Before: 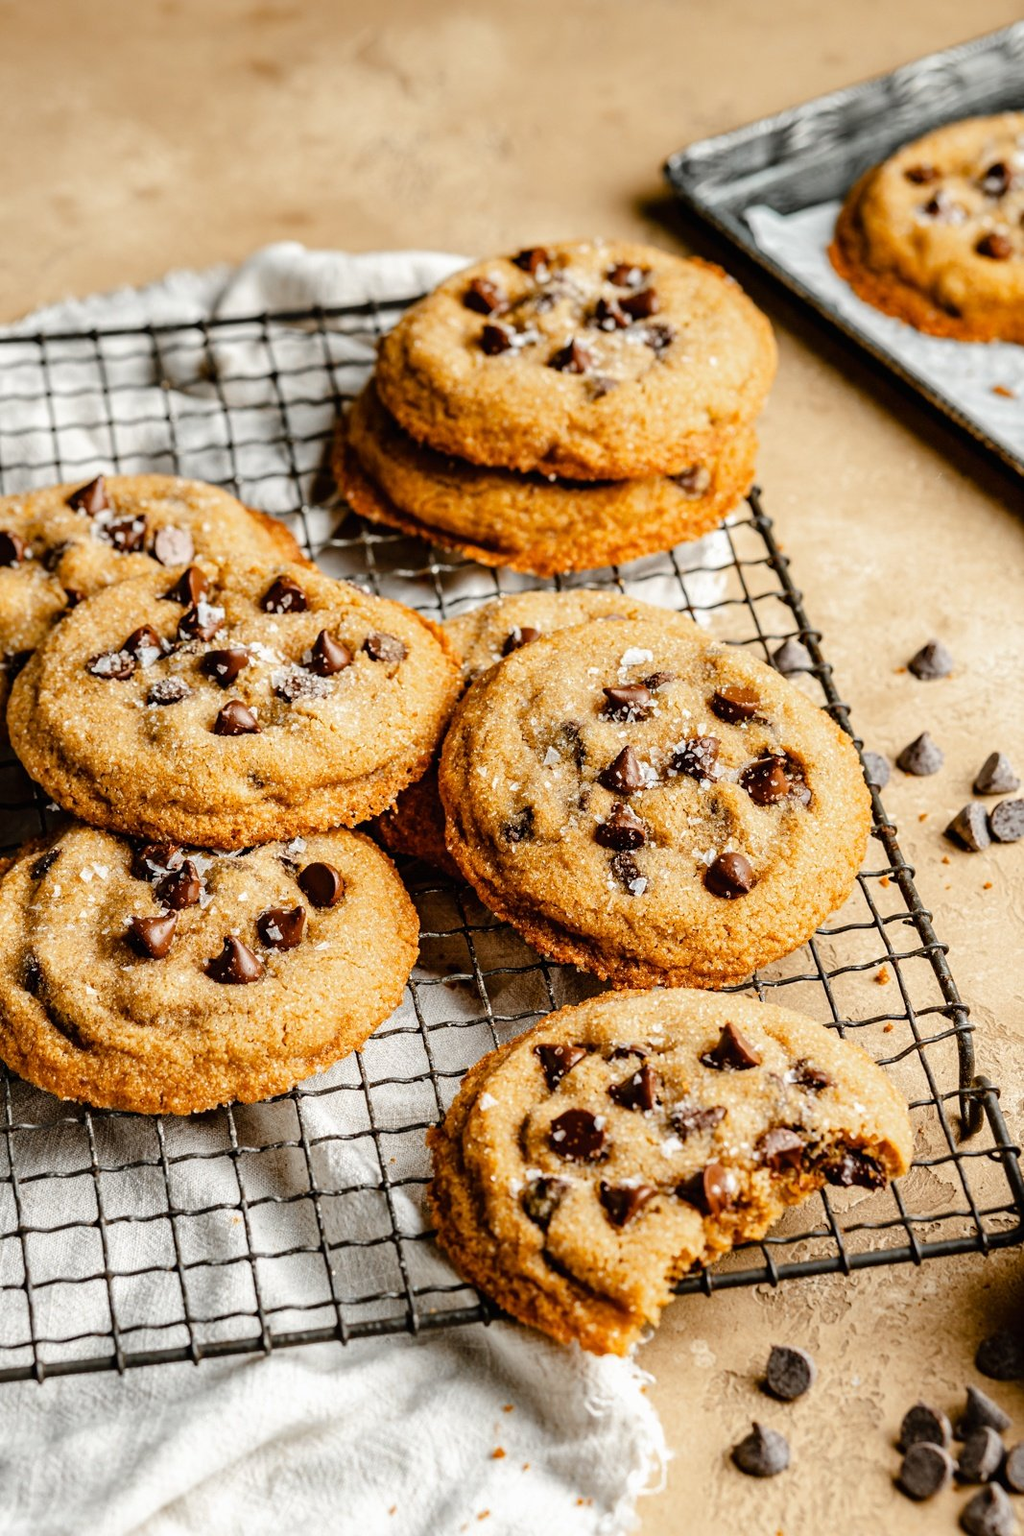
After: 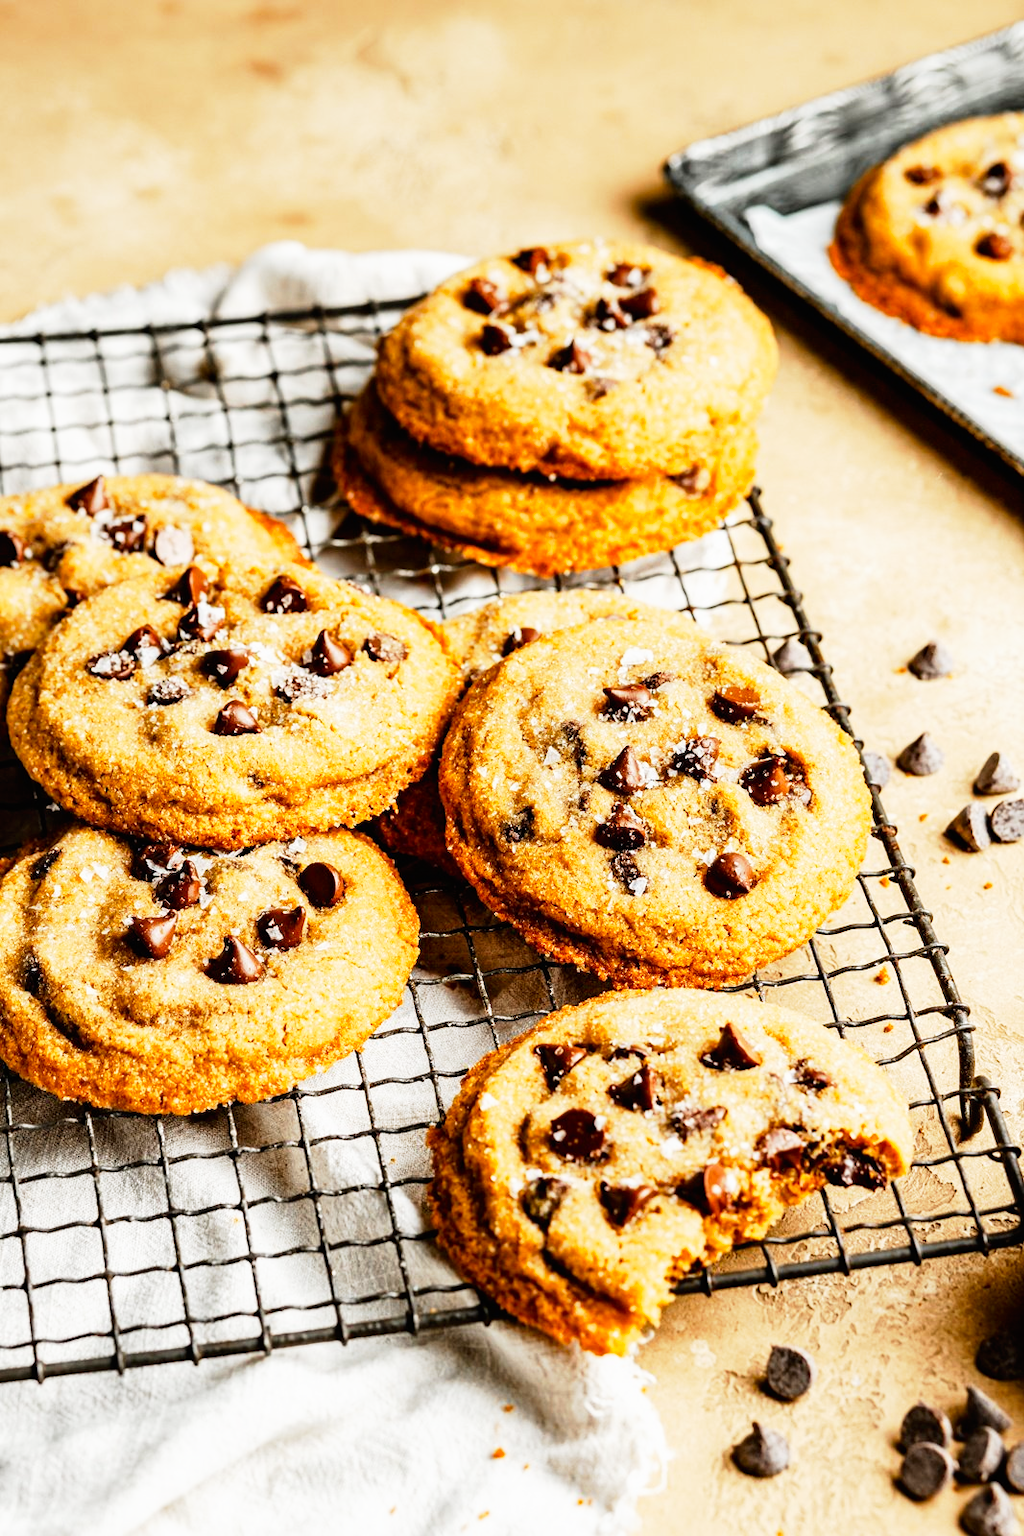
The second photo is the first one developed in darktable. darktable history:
base curve: curves: ch0 [(0, 0) (0.005, 0.002) (0.193, 0.295) (0.399, 0.664) (0.75, 0.928) (1, 1)], preserve colors none
contrast brightness saturation: contrast -0.011, brightness -0.013, saturation 0.032
